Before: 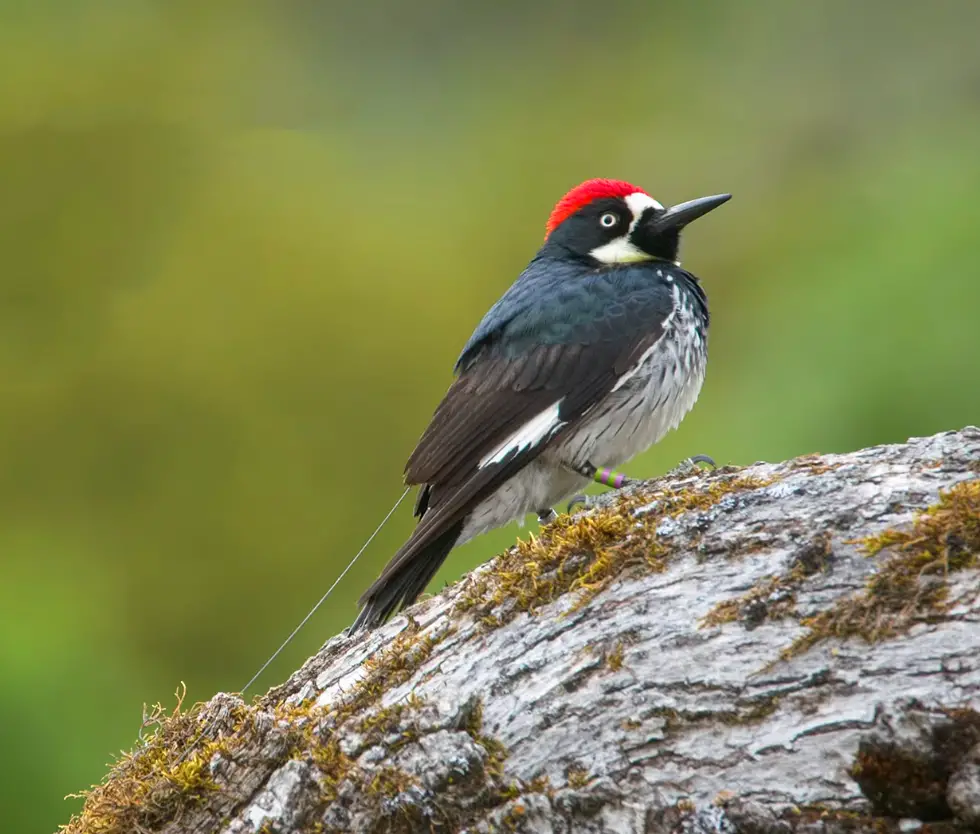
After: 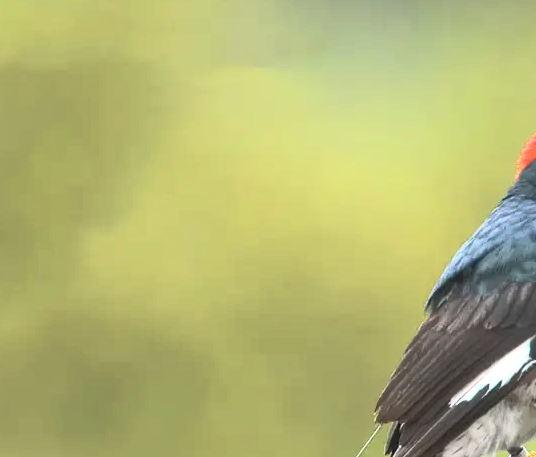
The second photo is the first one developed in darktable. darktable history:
crop and rotate: left 3.047%, top 7.509%, right 42.236%, bottom 37.598%
contrast brightness saturation: contrast 0.43, brightness 0.56, saturation -0.19
tone equalizer: -8 EV -0.417 EV, -7 EV -0.389 EV, -6 EV -0.333 EV, -5 EV -0.222 EV, -3 EV 0.222 EV, -2 EV 0.333 EV, -1 EV 0.389 EV, +0 EV 0.417 EV, edges refinement/feathering 500, mask exposure compensation -1.57 EV, preserve details no
shadows and highlights: on, module defaults
color zones: curves: ch1 [(0.25, 0.5) (0.747, 0.71)]
